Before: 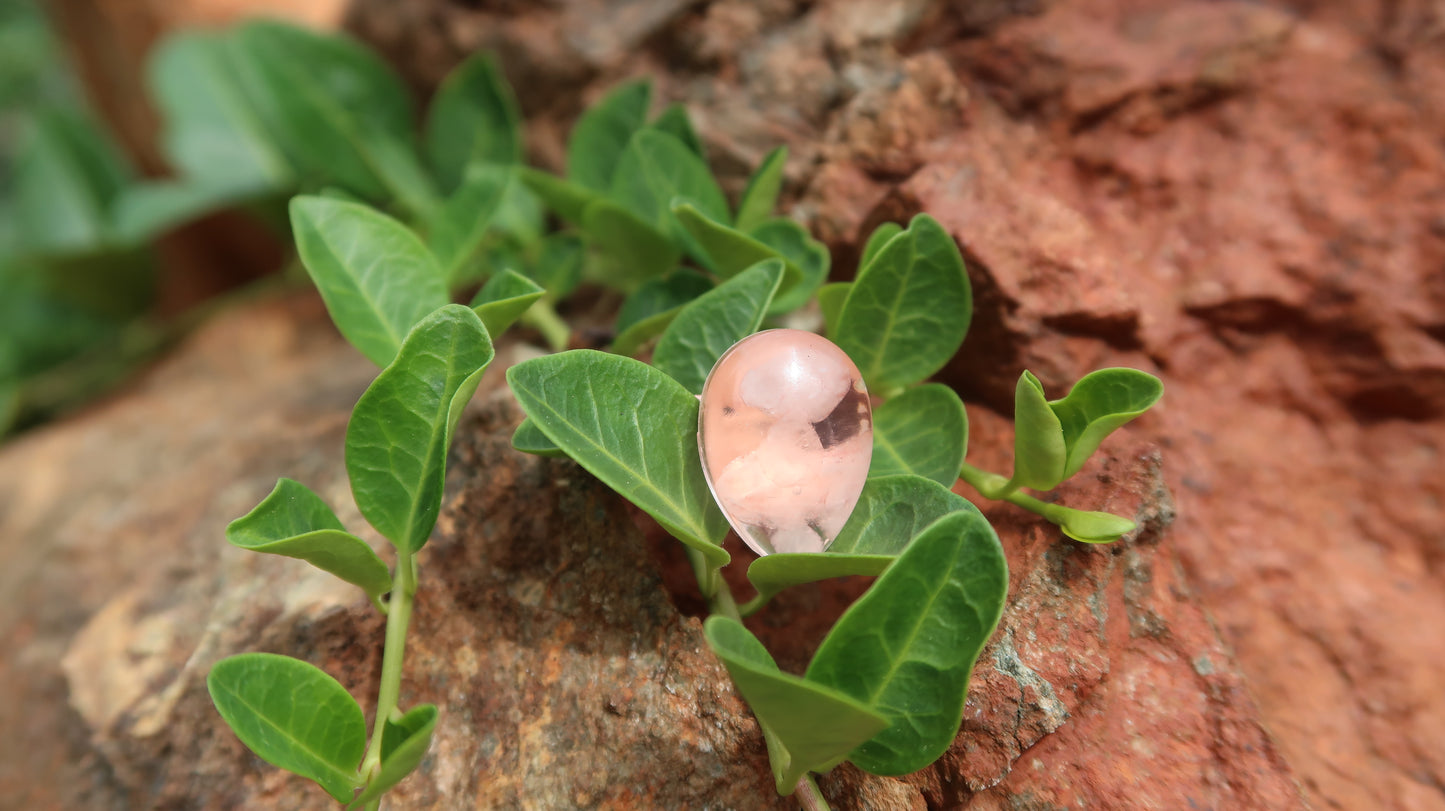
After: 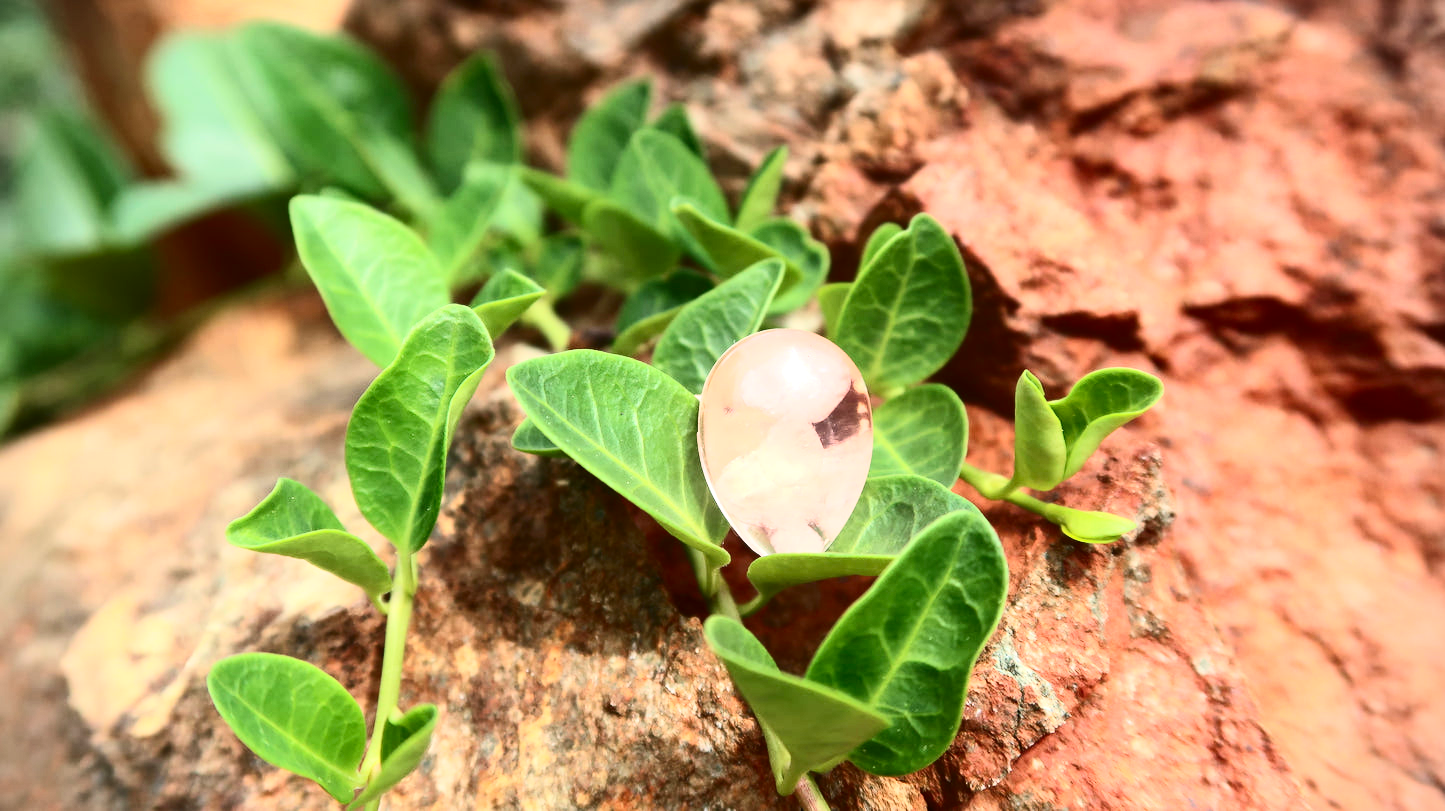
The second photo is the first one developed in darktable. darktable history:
vignetting: fall-off start 91.19%
exposure: exposure 0.6 EV, compensate highlight preservation false
contrast brightness saturation: contrast 0.4, brightness 0.1, saturation 0.21
